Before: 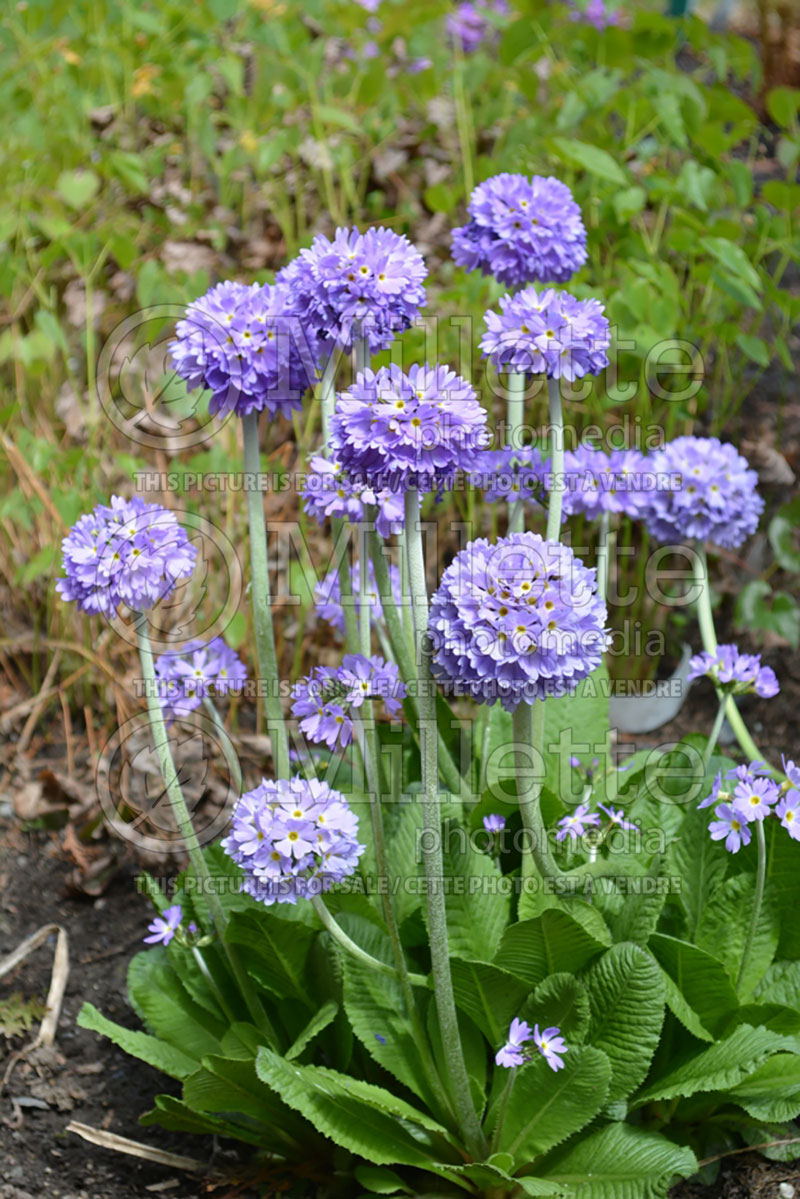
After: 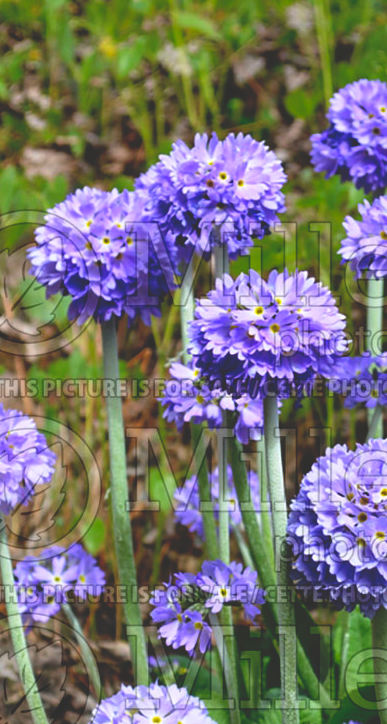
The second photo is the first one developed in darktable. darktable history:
crop: left 17.734%, top 7.898%, right 33.008%, bottom 31.689%
contrast brightness saturation: contrast 0.034, brightness 0.055, saturation 0.122
base curve: curves: ch0 [(0, 0.02) (0.083, 0.036) (1, 1)], preserve colors none
